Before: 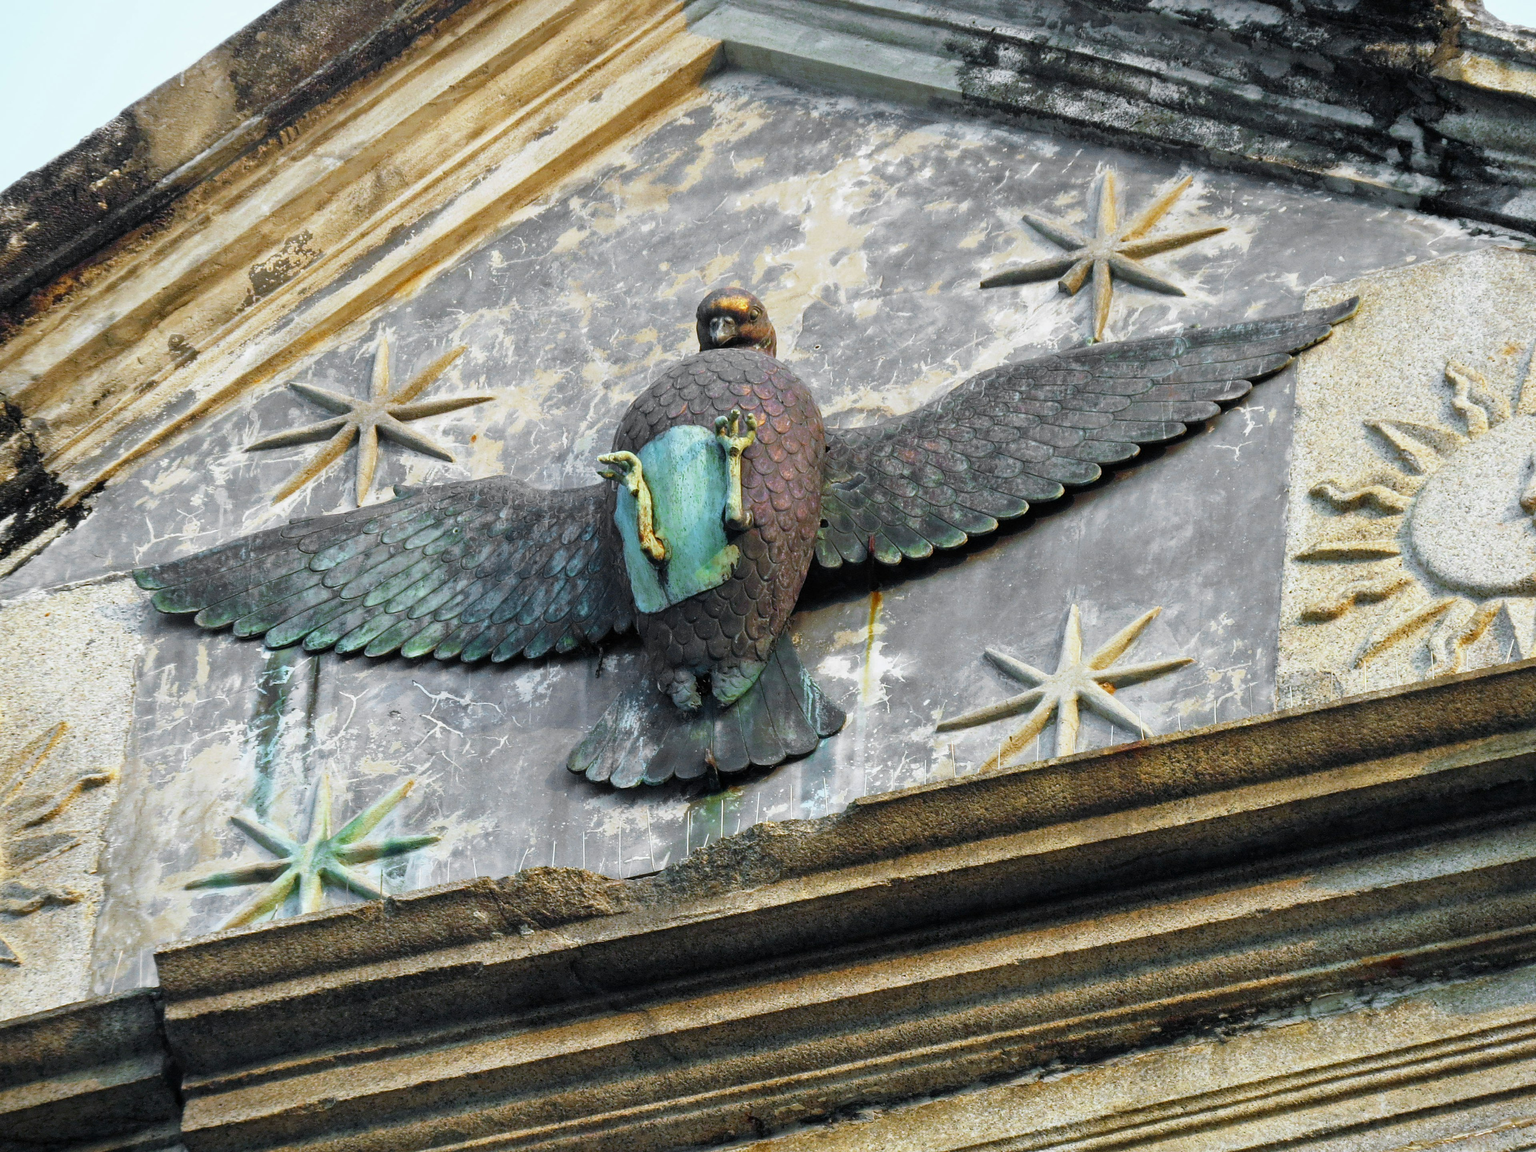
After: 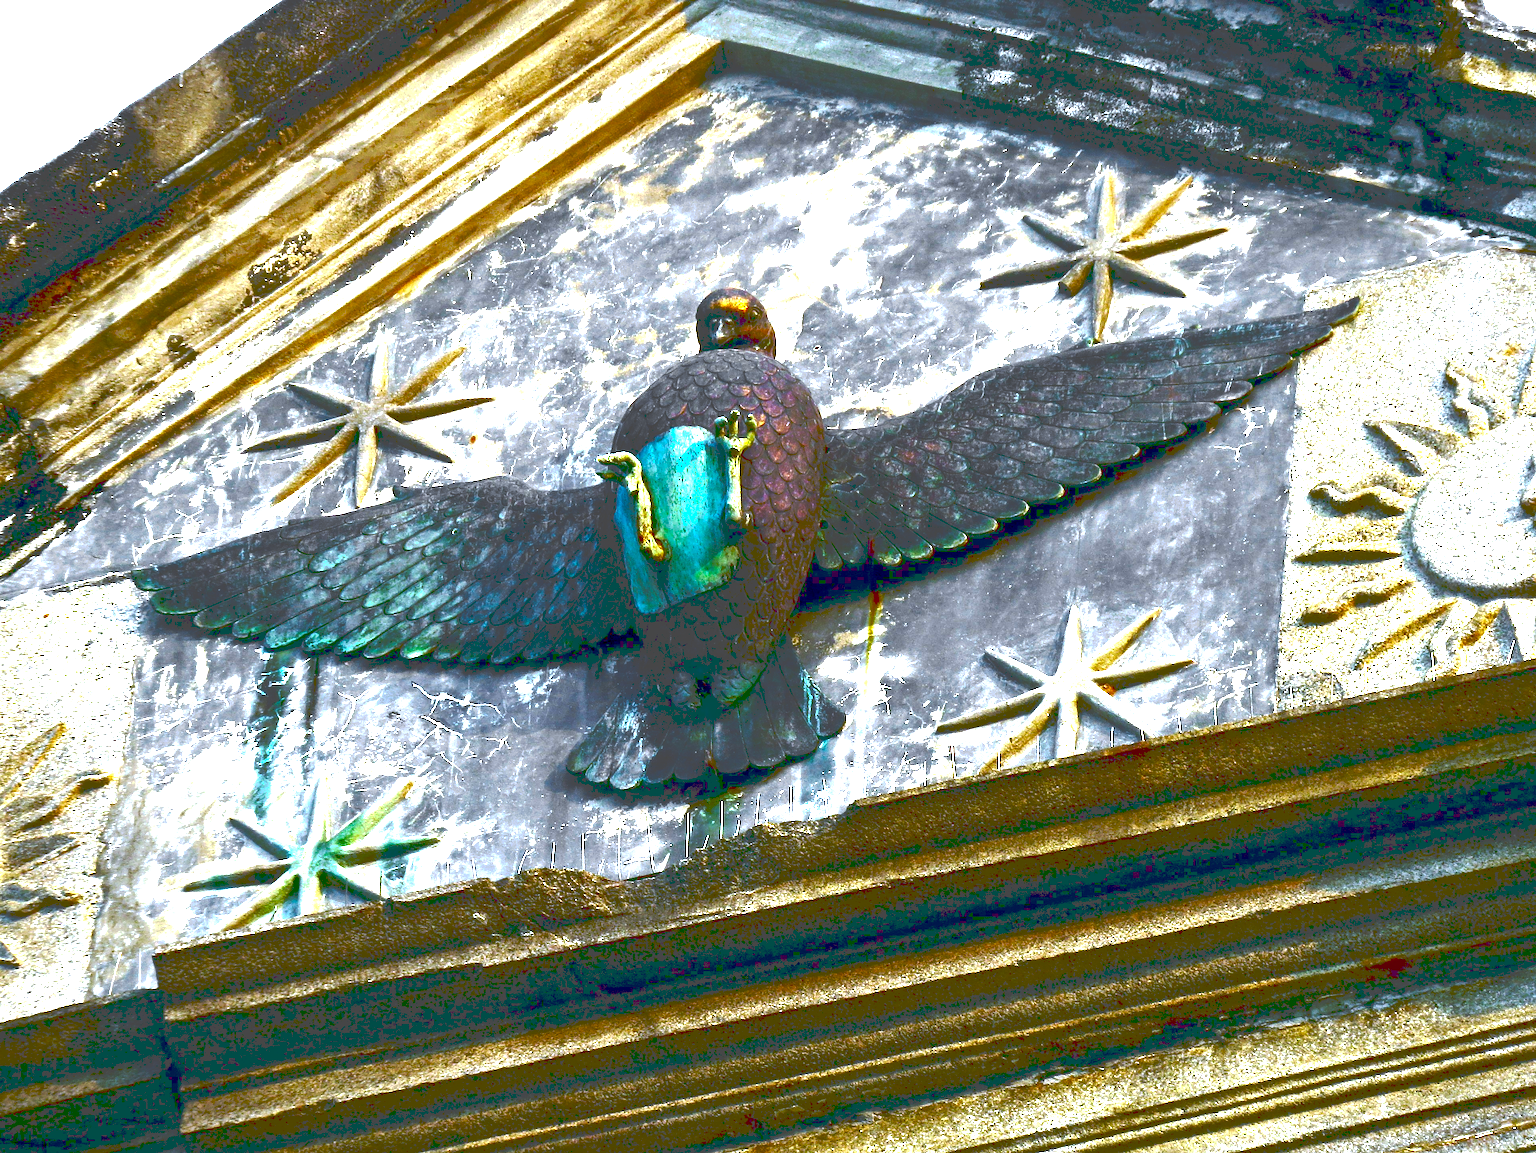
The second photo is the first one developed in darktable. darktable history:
crop and rotate: left 0.126%
contrast brightness saturation: brightness -1, saturation 1
exposure: exposure 0.943 EV, compensate highlight preservation false
tone curve: curves: ch0 [(0, 0) (0.003, 0.298) (0.011, 0.298) (0.025, 0.298) (0.044, 0.3) (0.069, 0.302) (0.1, 0.312) (0.136, 0.329) (0.177, 0.354) (0.224, 0.376) (0.277, 0.408) (0.335, 0.453) (0.399, 0.503) (0.468, 0.562) (0.543, 0.623) (0.623, 0.686) (0.709, 0.754) (0.801, 0.825) (0.898, 0.873) (1, 1)], preserve colors none
color zones: curves: ch1 [(0.077, 0.436) (0.25, 0.5) (0.75, 0.5)]
white balance: red 0.976, blue 1.04
